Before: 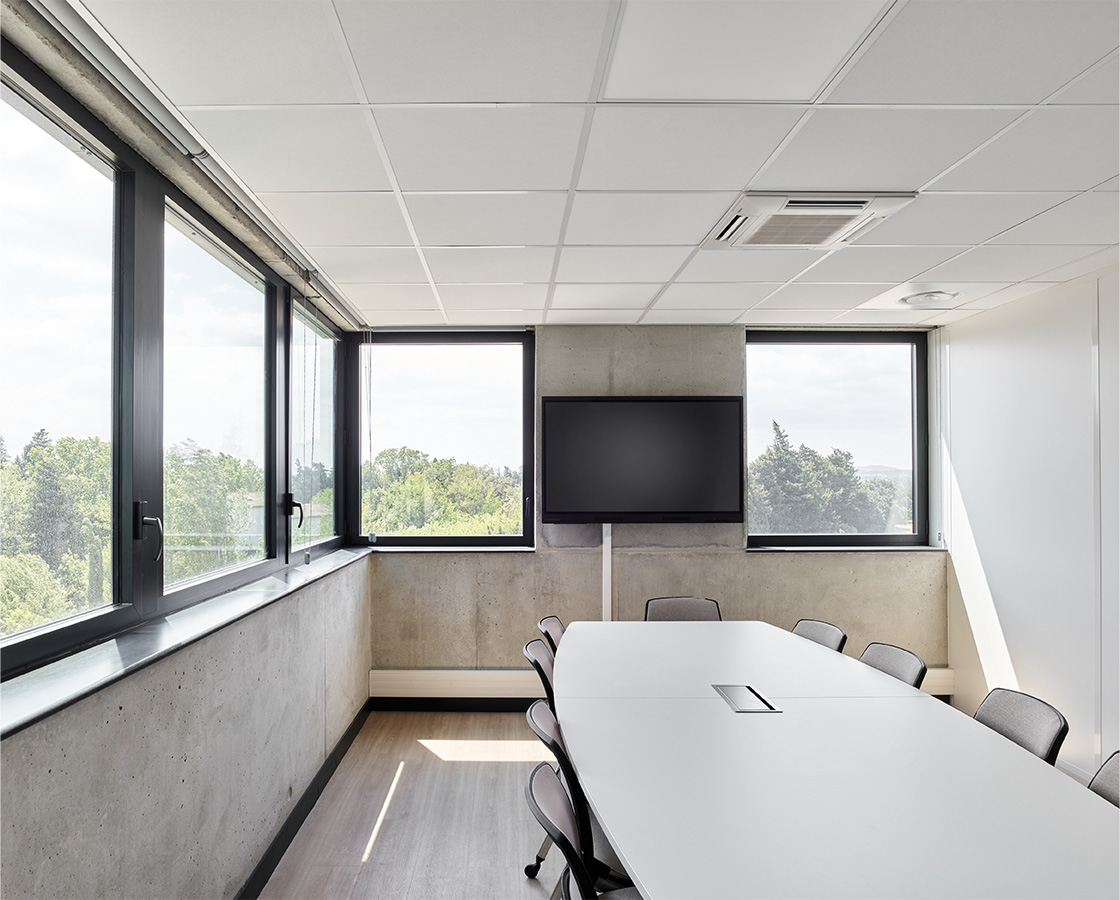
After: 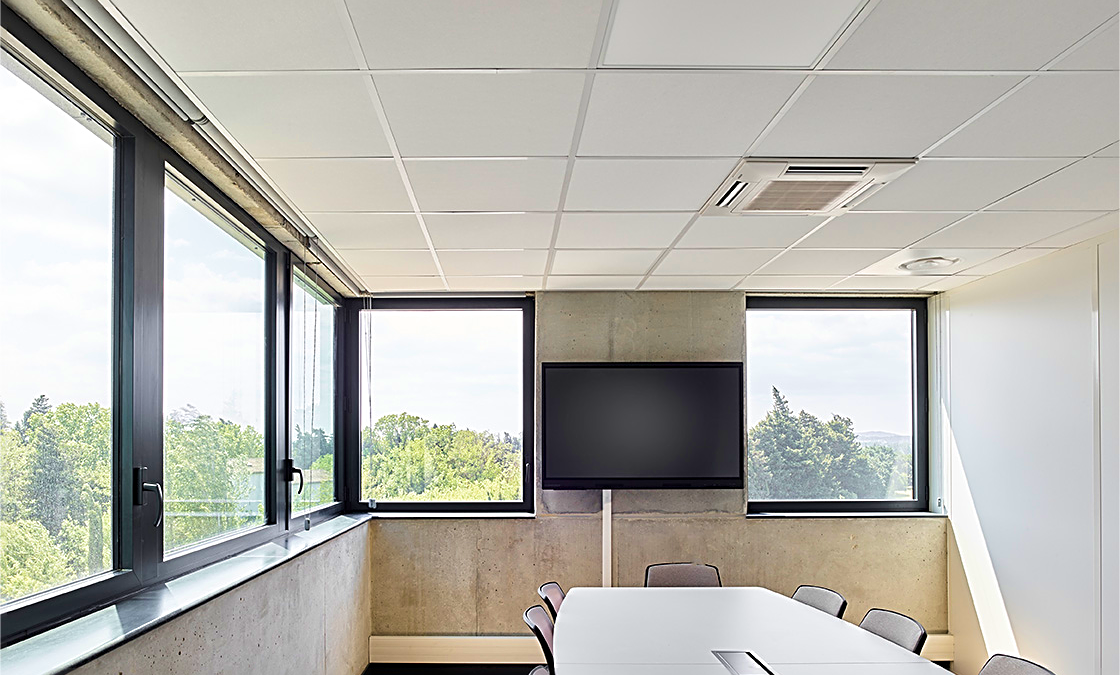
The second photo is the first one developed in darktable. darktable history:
sharpen: radius 2.531, amount 0.628
crop: top 3.857%, bottom 21.132%
velvia: strength 75%
